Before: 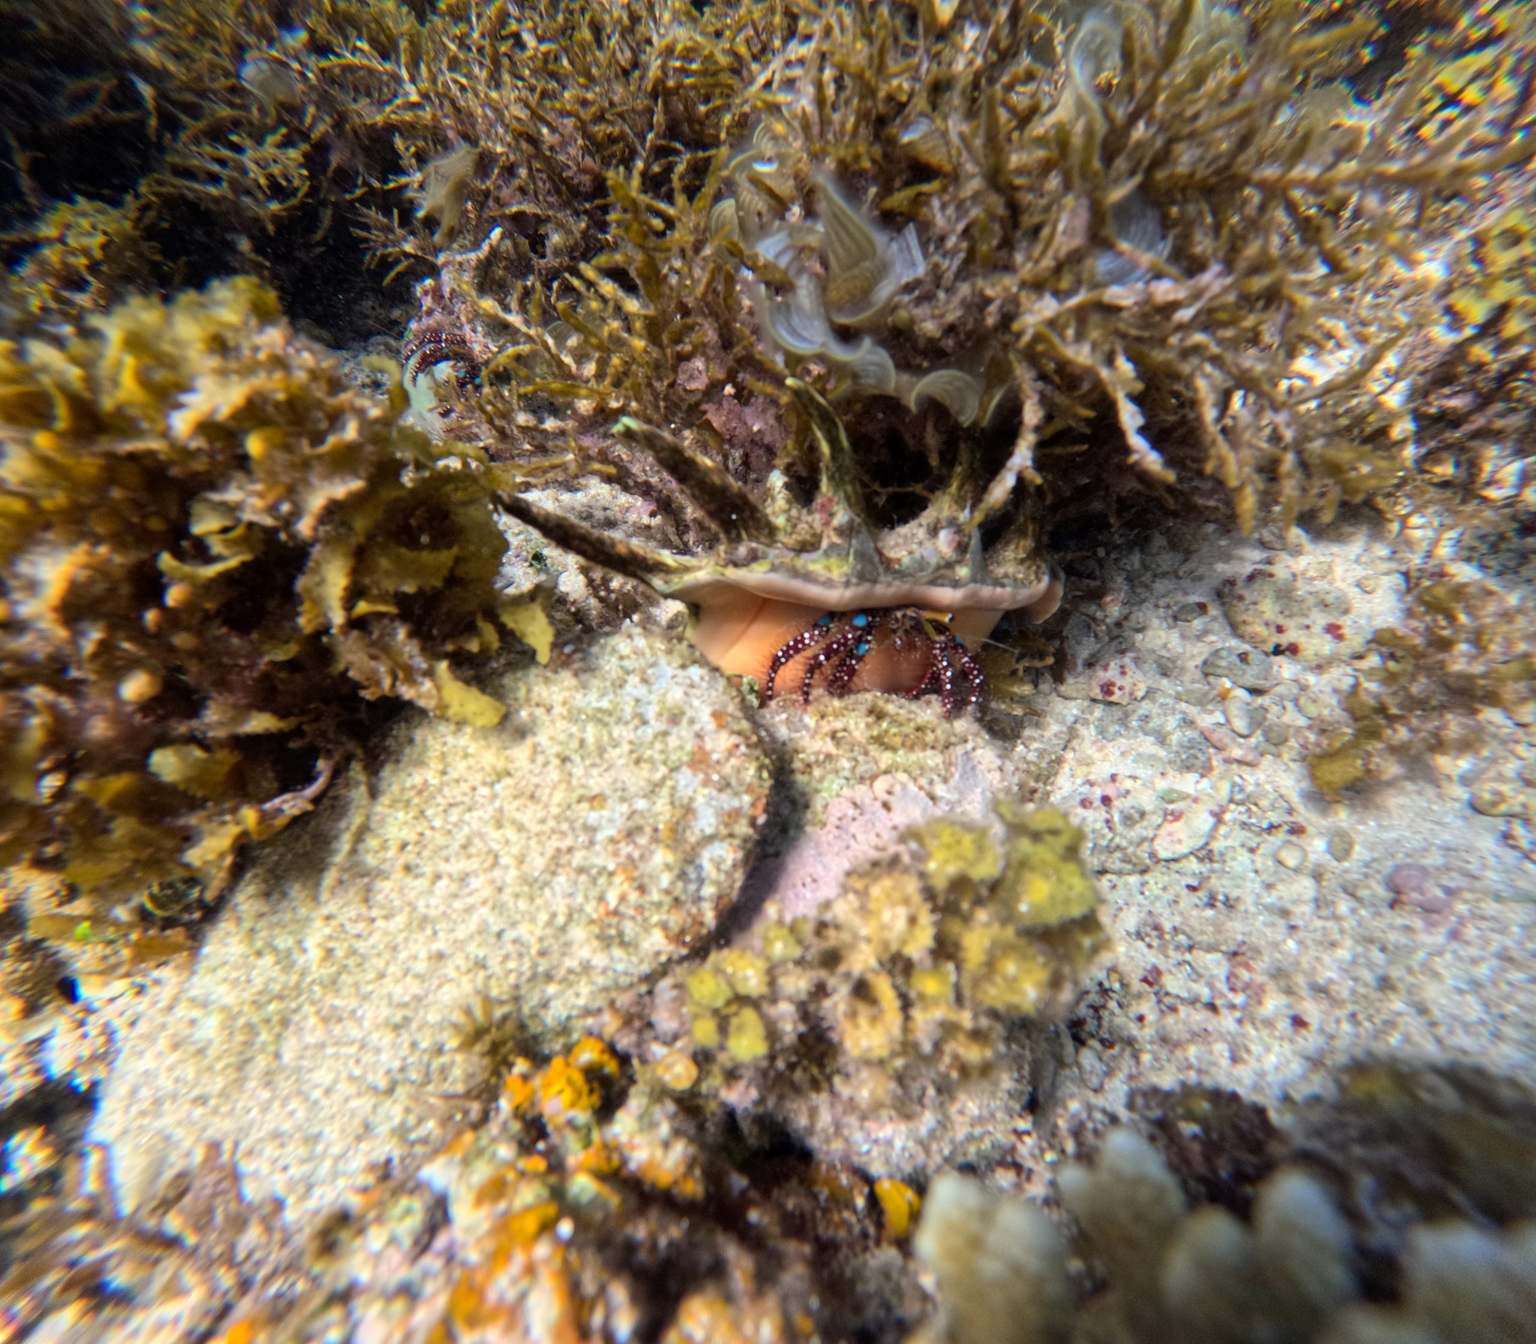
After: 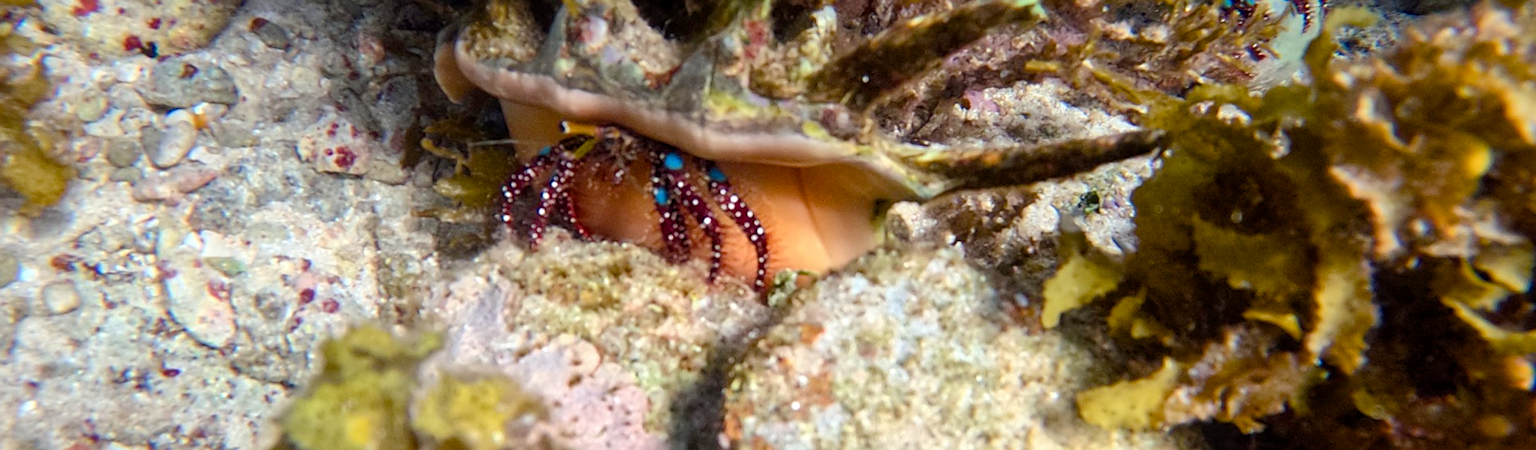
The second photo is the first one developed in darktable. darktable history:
sharpen: on, module defaults
crop and rotate: angle 16.12°, top 30.835%, bottom 35.653%
color balance rgb: perceptual saturation grading › global saturation 20%, perceptual saturation grading › highlights -25%, perceptual saturation grading › shadows 50%
